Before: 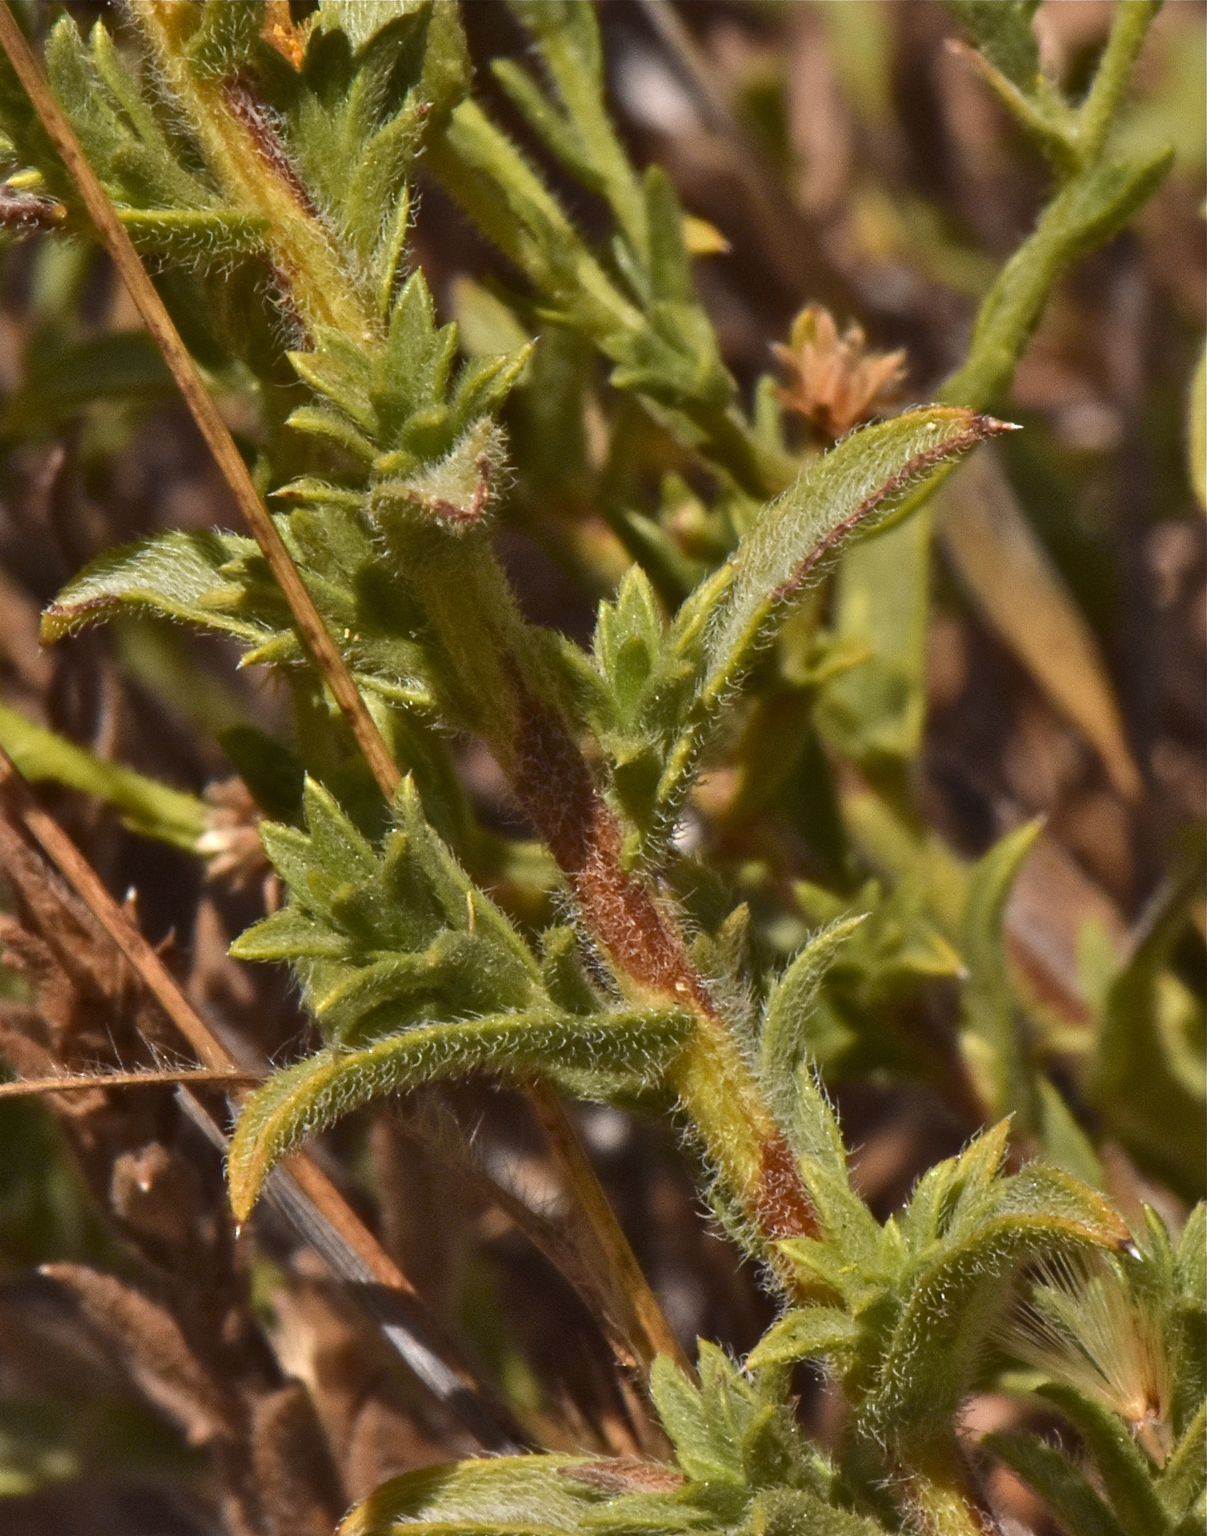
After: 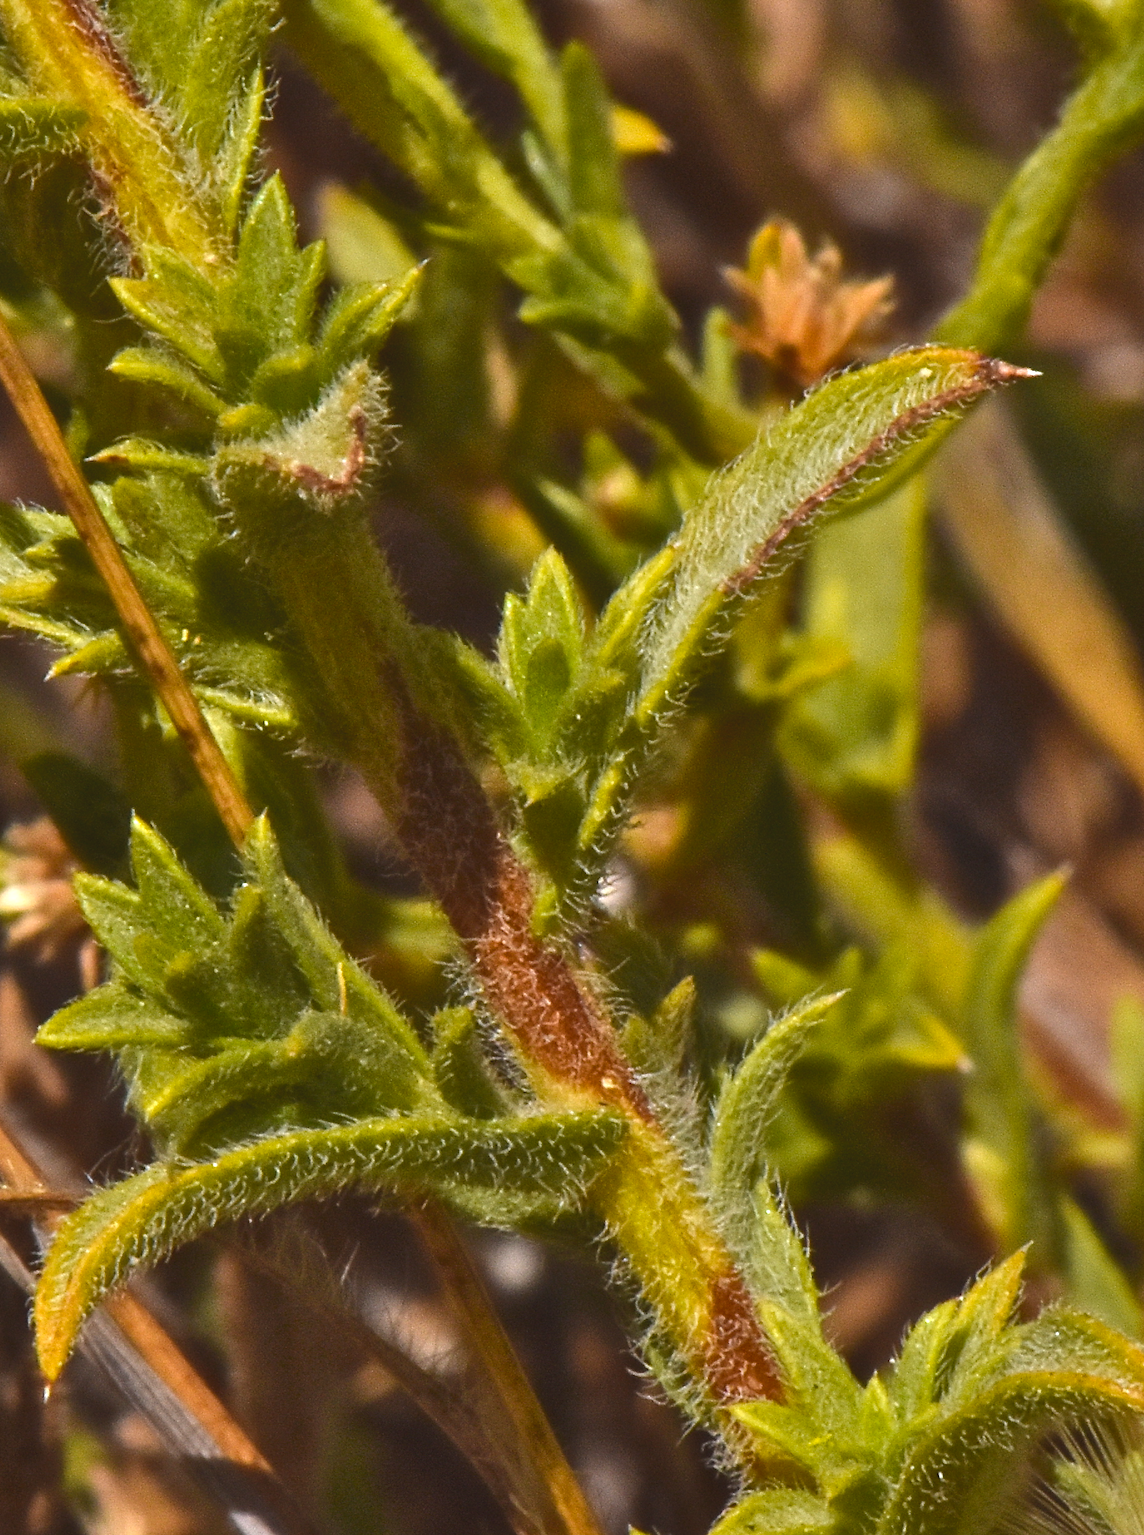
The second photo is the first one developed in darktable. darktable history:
local contrast: mode bilateral grid, contrast 19, coarseness 51, detail 102%, midtone range 0.2
crop: left 16.694%, top 8.634%, right 8.493%, bottom 12.458%
color balance rgb: highlights gain › luminance 14.998%, global offset › luminance 0.719%, perceptual saturation grading › global saturation 19.633%, global vibrance 20%
